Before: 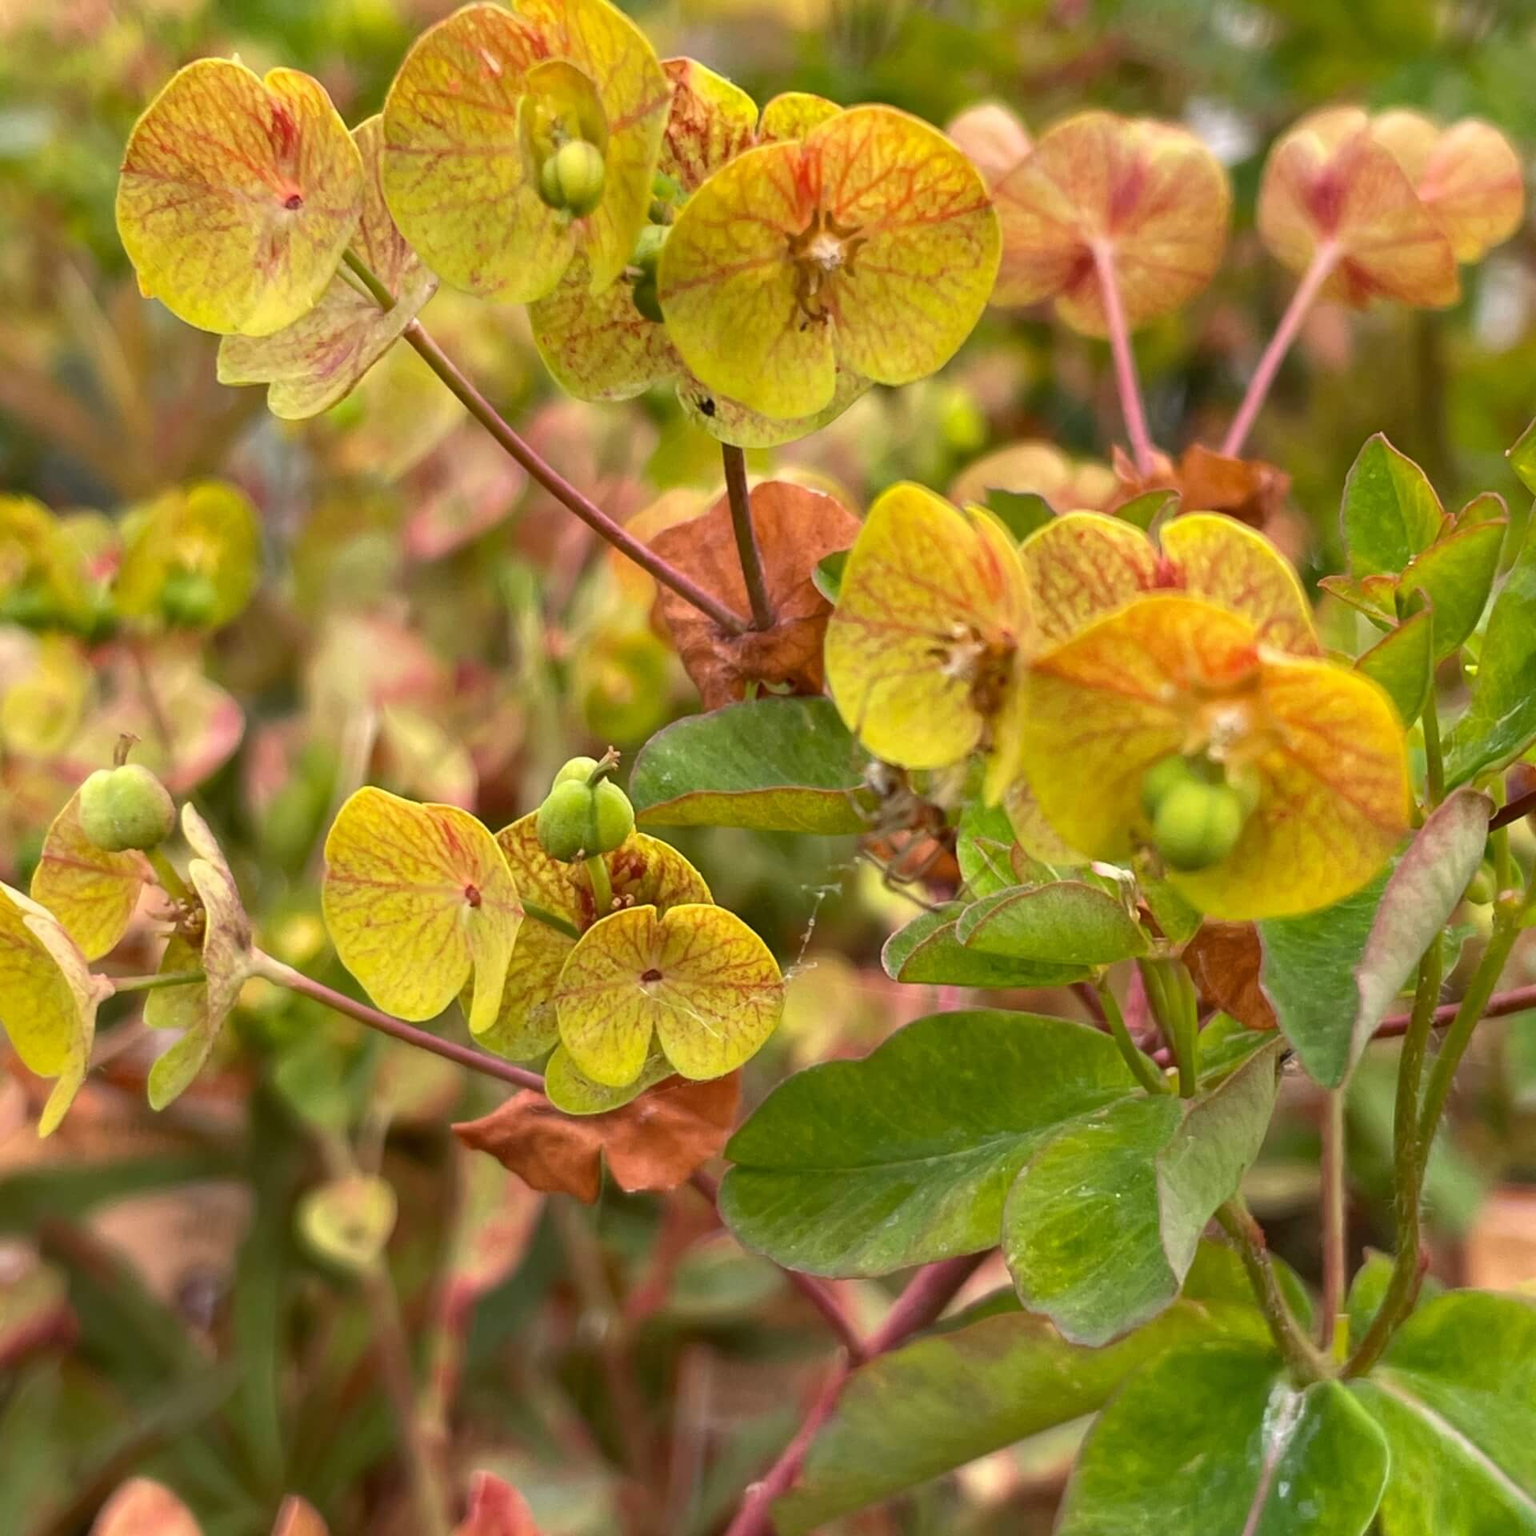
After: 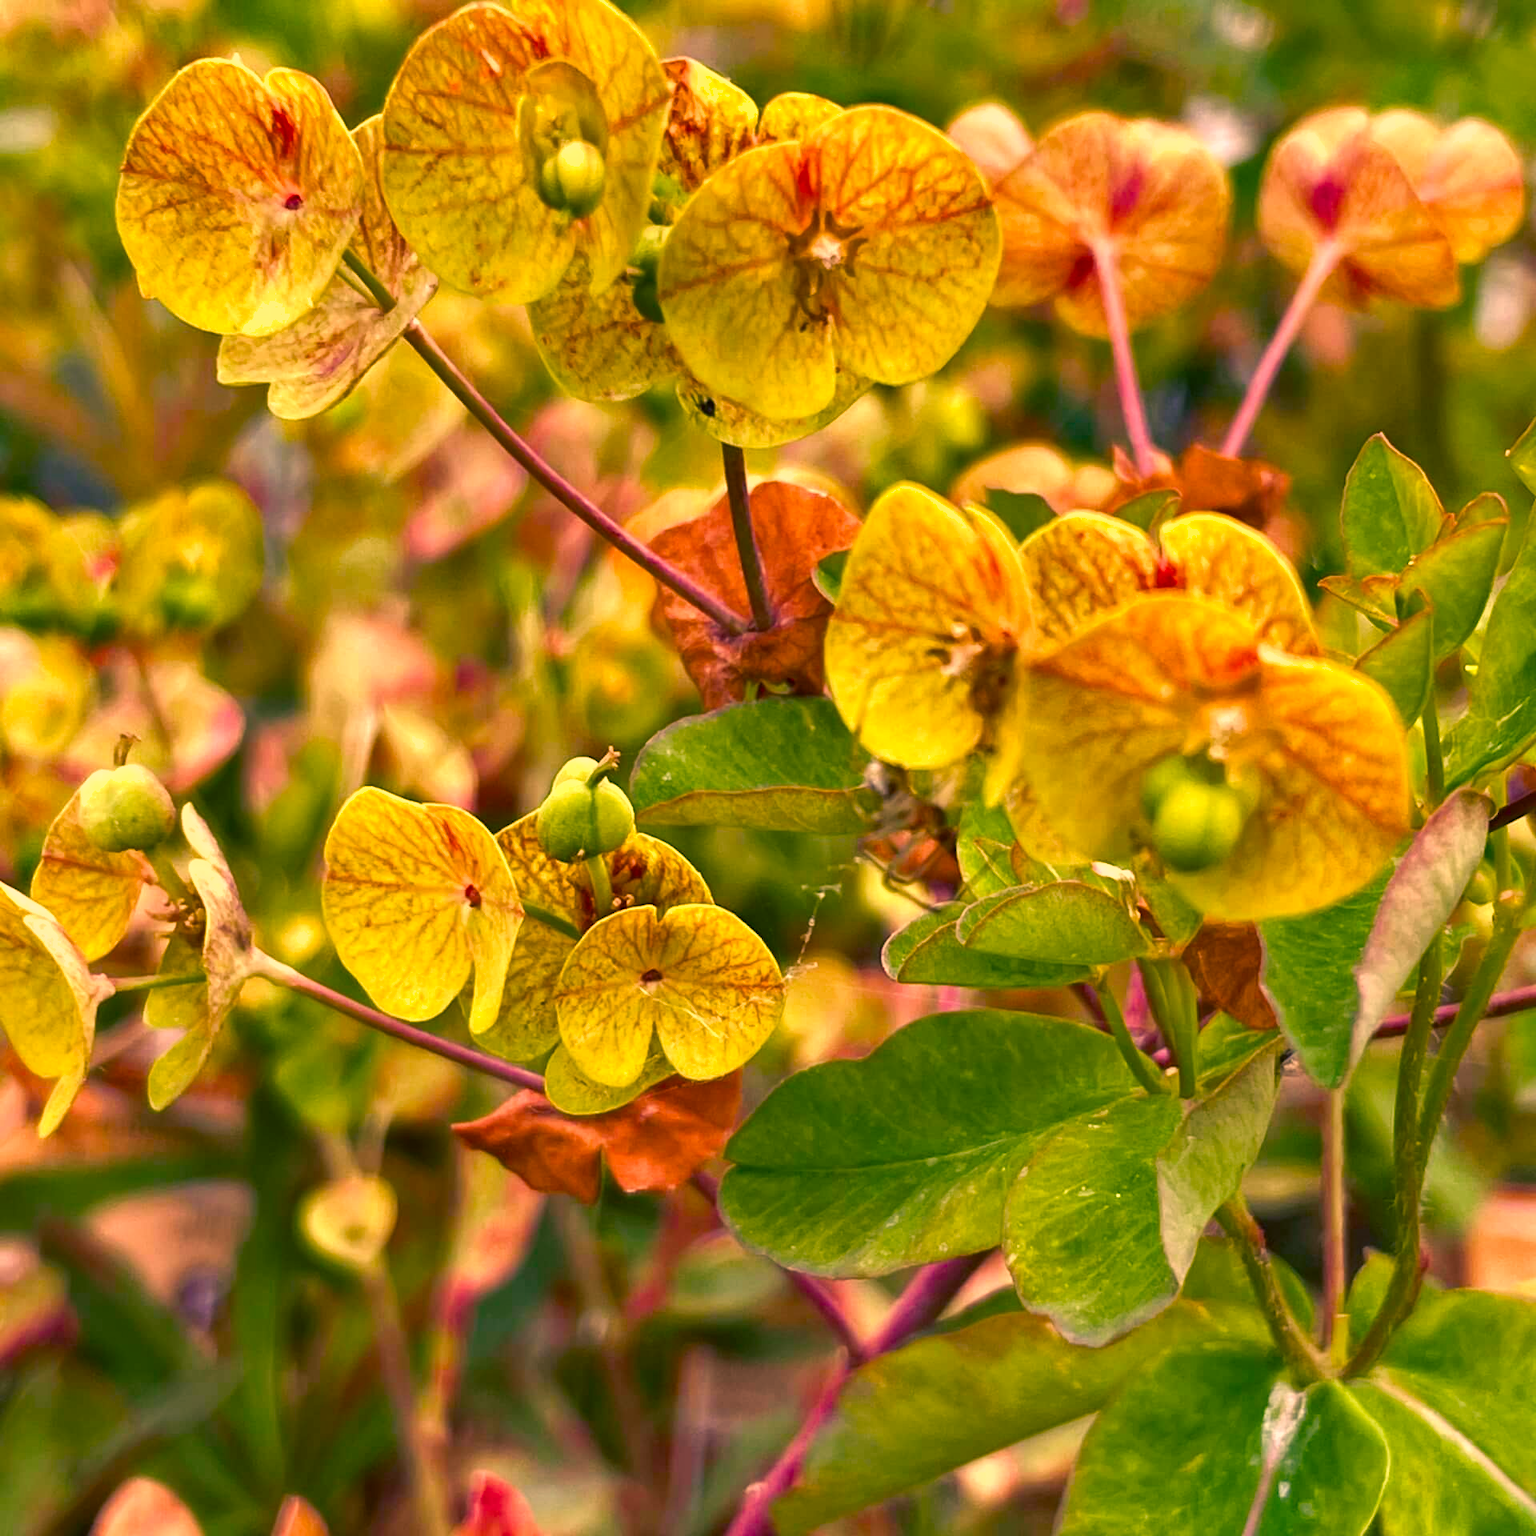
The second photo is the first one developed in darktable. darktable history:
color correction: highlights a* 17.55, highlights b* 18.43
shadows and highlights: shadows 43.66, white point adjustment -1.31, soften with gaussian
color balance rgb: shadows lift › luminance -41.043%, shadows lift › chroma 14.249%, shadows lift › hue 260.52°, shadows fall-off 101.671%, perceptual saturation grading › global saturation 24.722%, perceptual saturation grading › highlights -51.159%, perceptual saturation grading › mid-tones 19.098%, perceptual saturation grading › shadows 61.746%, perceptual brilliance grading › global brilliance 11.216%, mask middle-gray fulcrum 22.485%, global vibrance 14.485%
